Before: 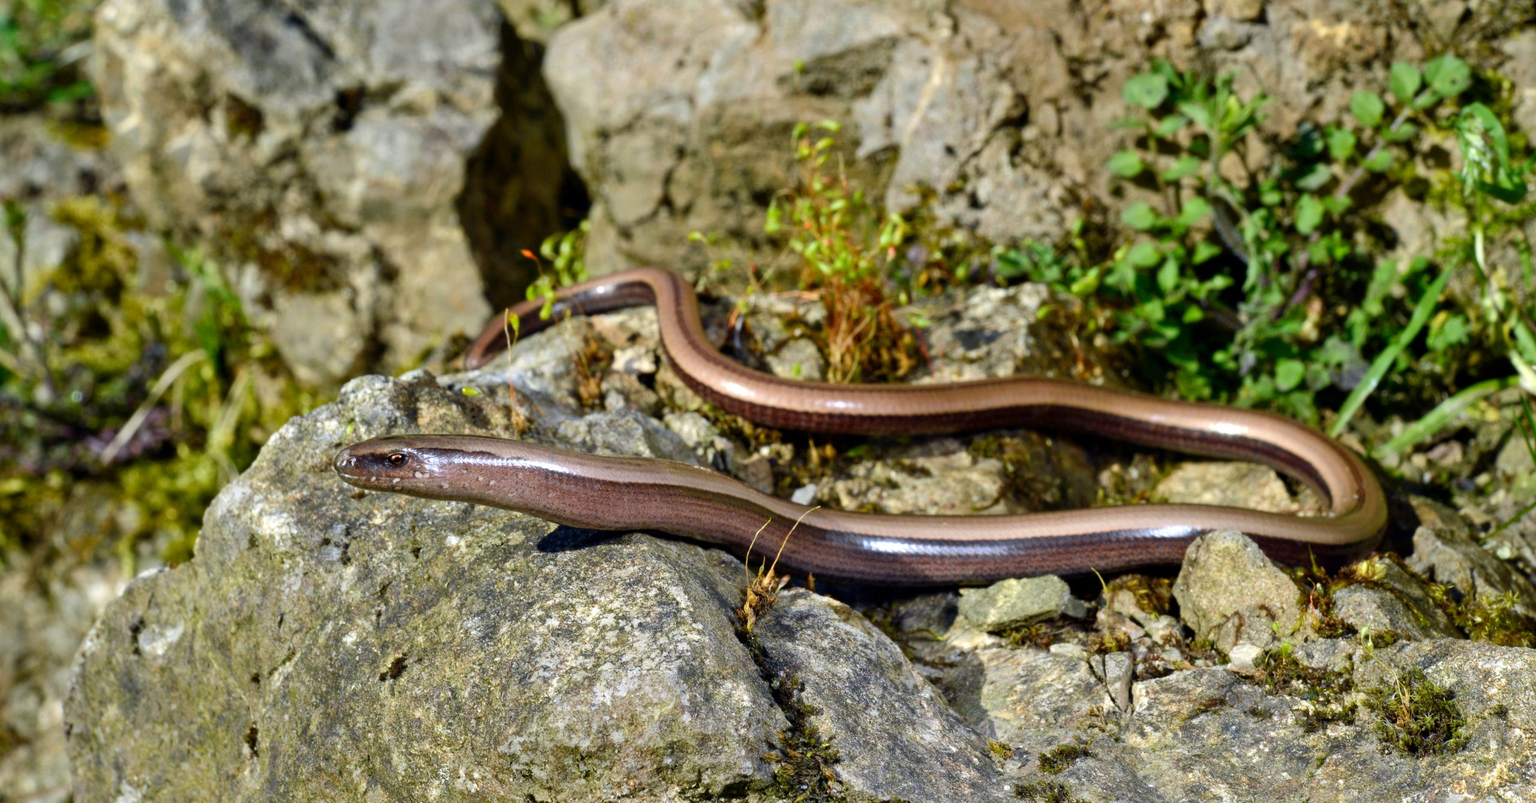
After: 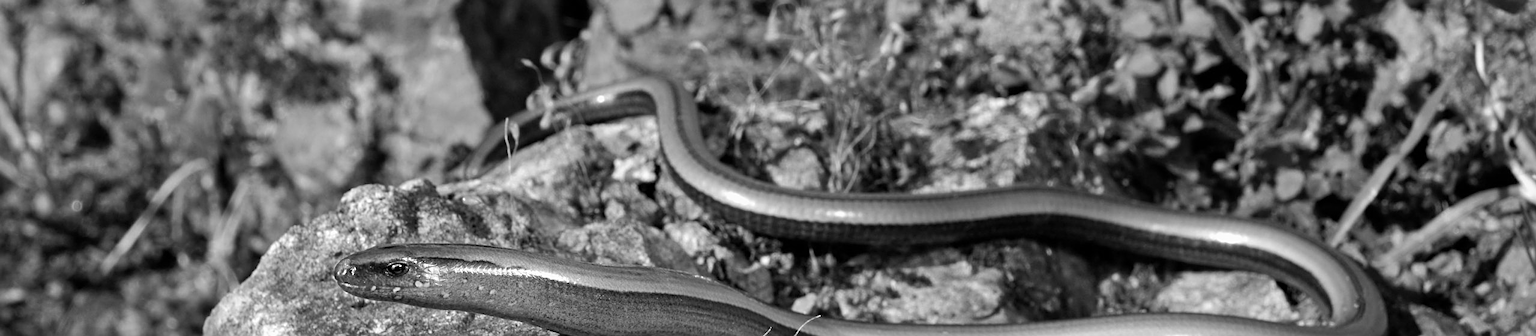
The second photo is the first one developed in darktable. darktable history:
monochrome: size 1
sharpen: on, module defaults
crop and rotate: top 23.84%, bottom 34.294%
white balance: red 0.931, blue 1.11
